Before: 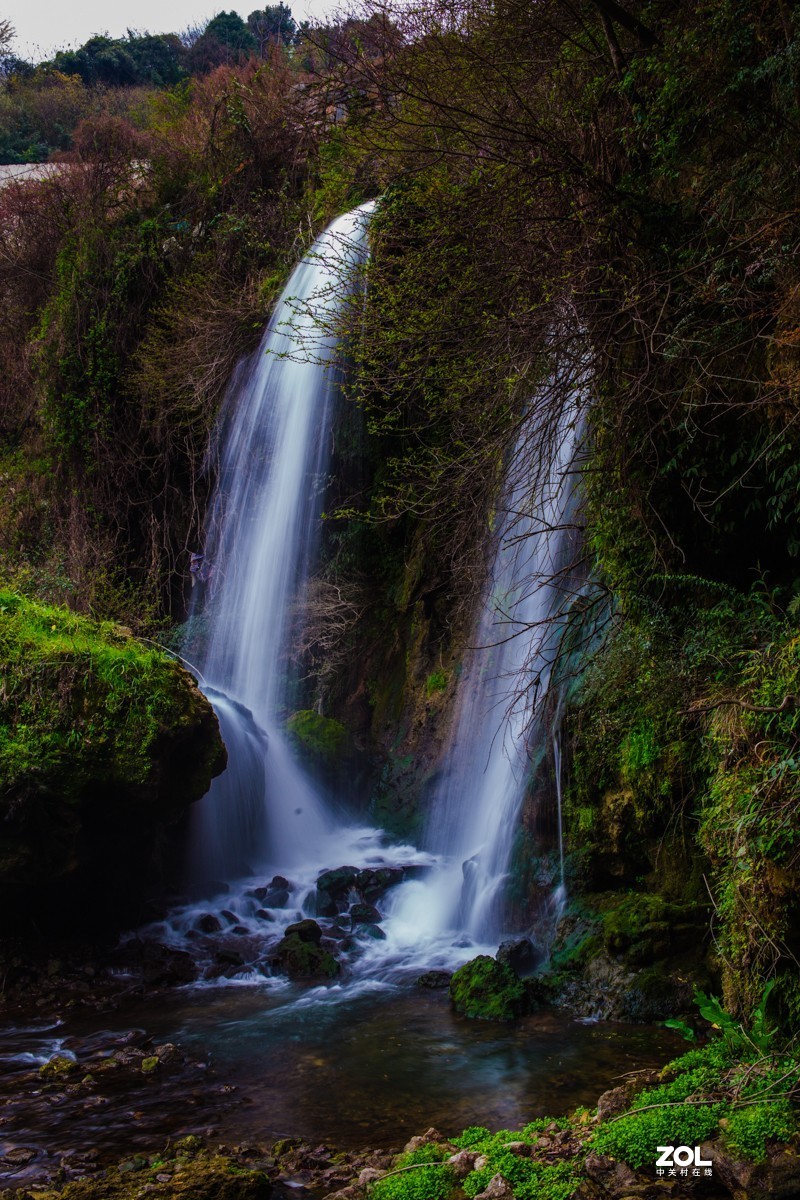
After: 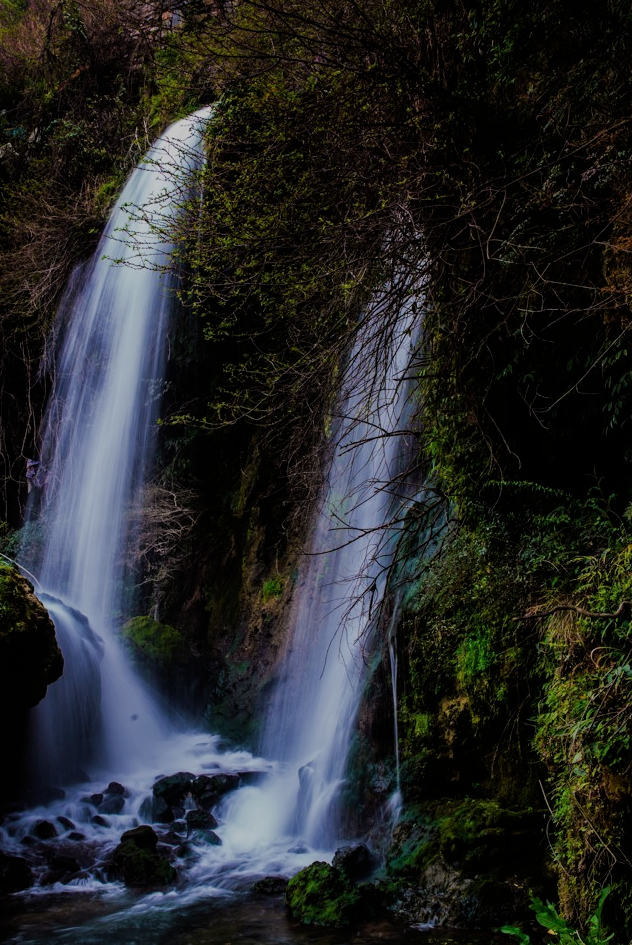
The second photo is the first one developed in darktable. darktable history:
crop and rotate: left 20.54%, top 7.837%, right 0.424%, bottom 13.33%
filmic rgb: black relative exposure -7.23 EV, white relative exposure 5.39 EV, hardness 3.03
